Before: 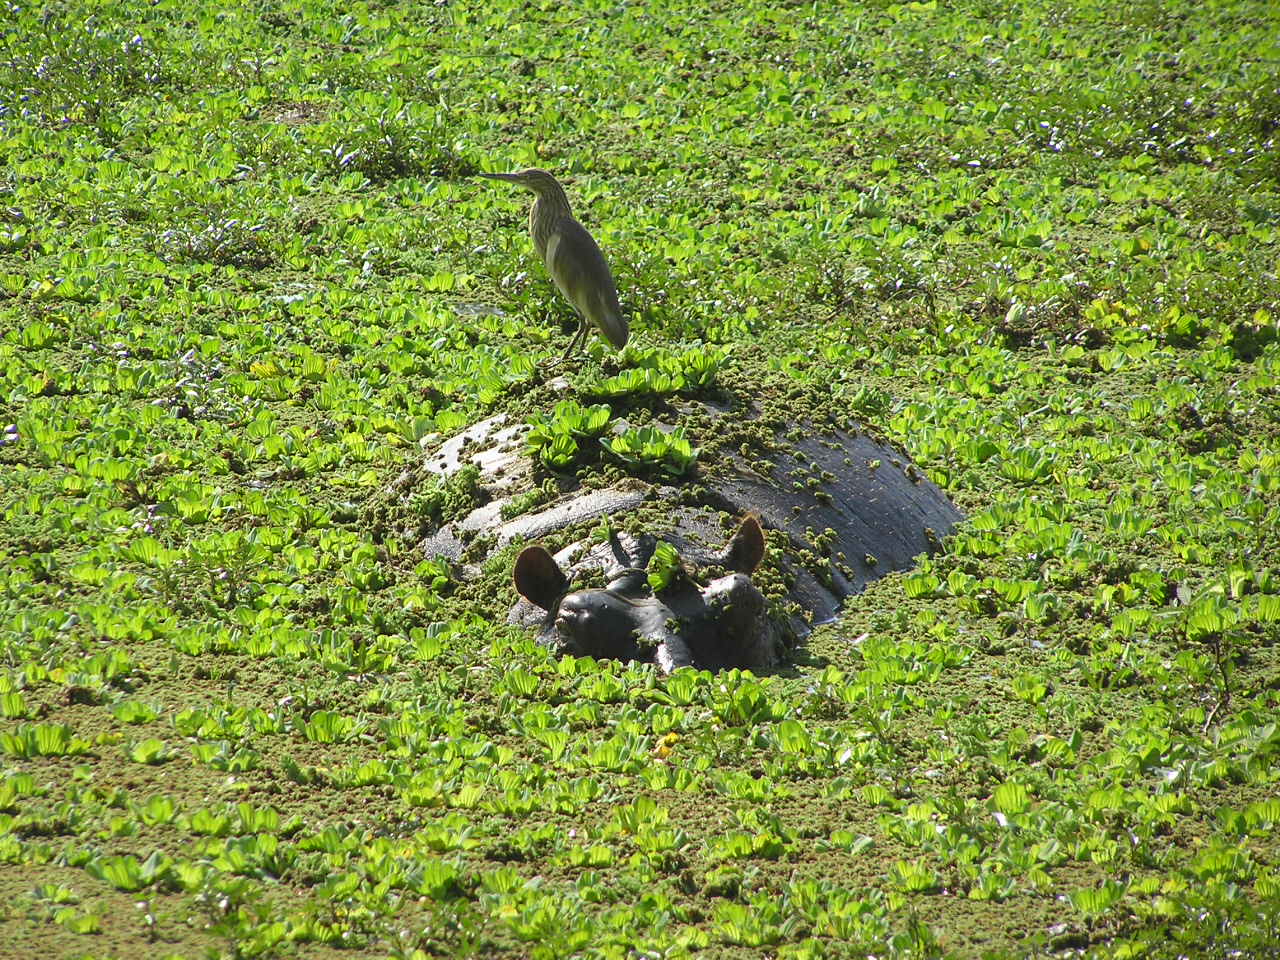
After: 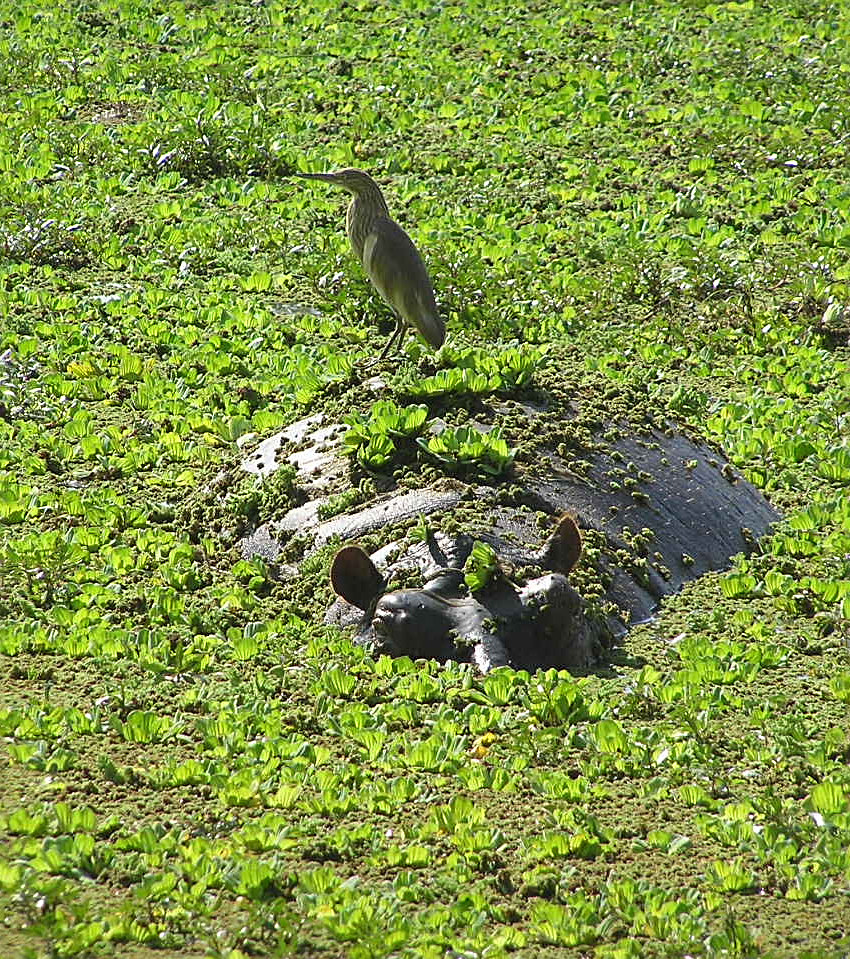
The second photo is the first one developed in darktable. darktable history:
sharpen: on, module defaults
crop and rotate: left 14.305%, right 19.246%
